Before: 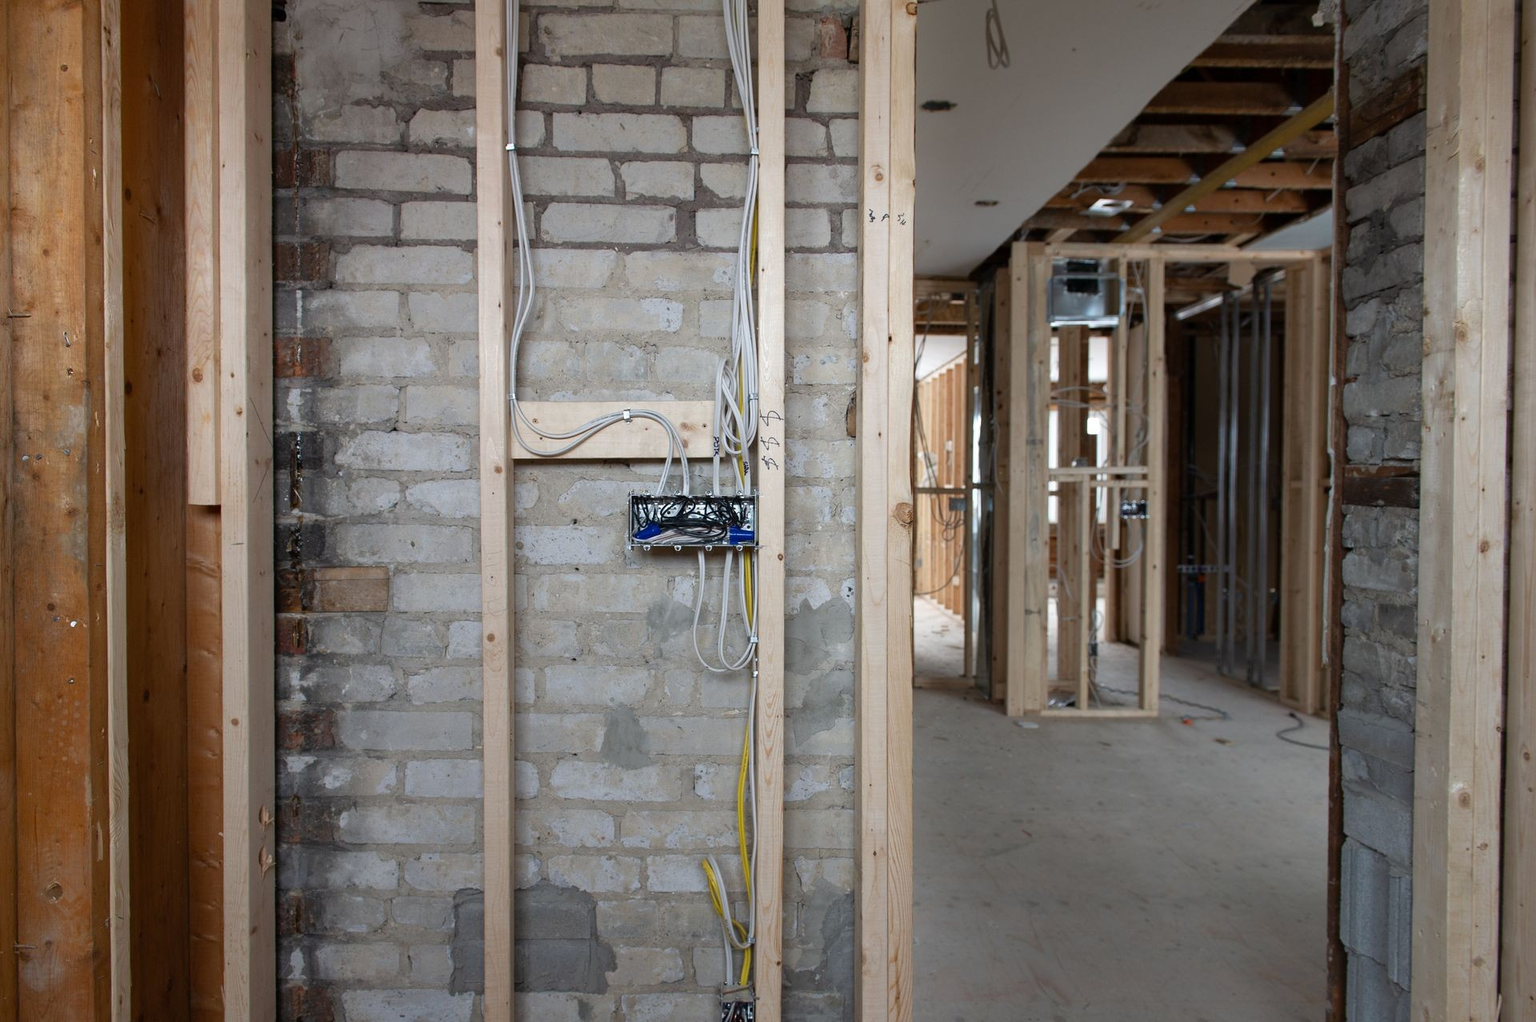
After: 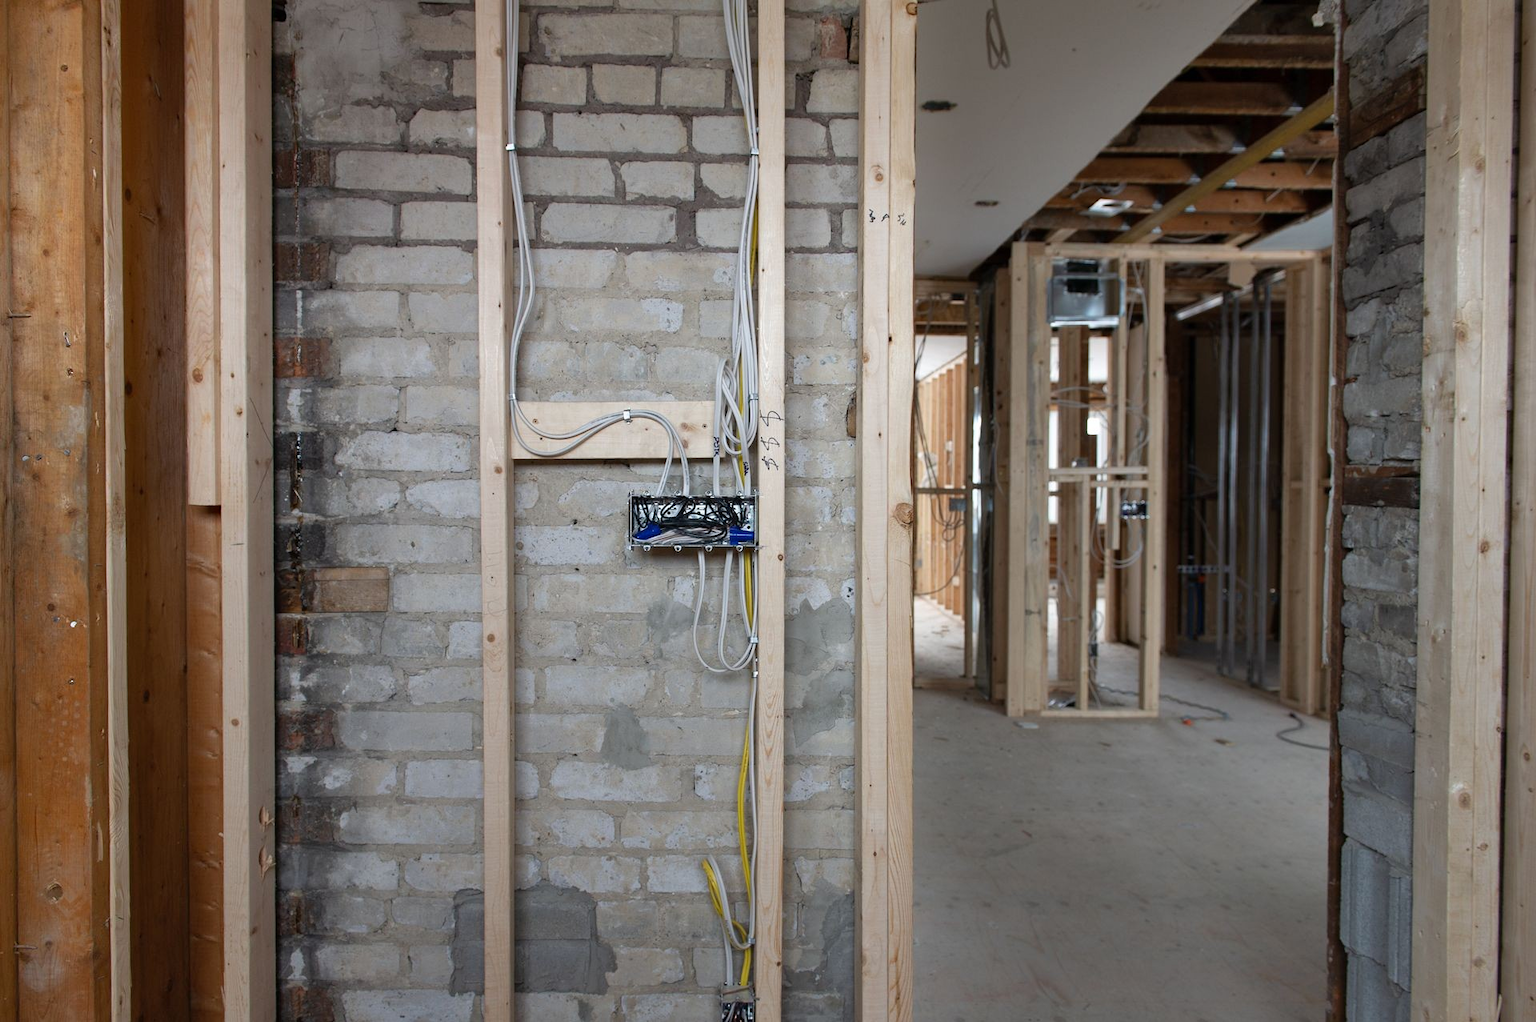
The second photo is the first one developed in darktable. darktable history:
shadows and highlights: shadows 36.41, highlights -27.18, soften with gaussian
